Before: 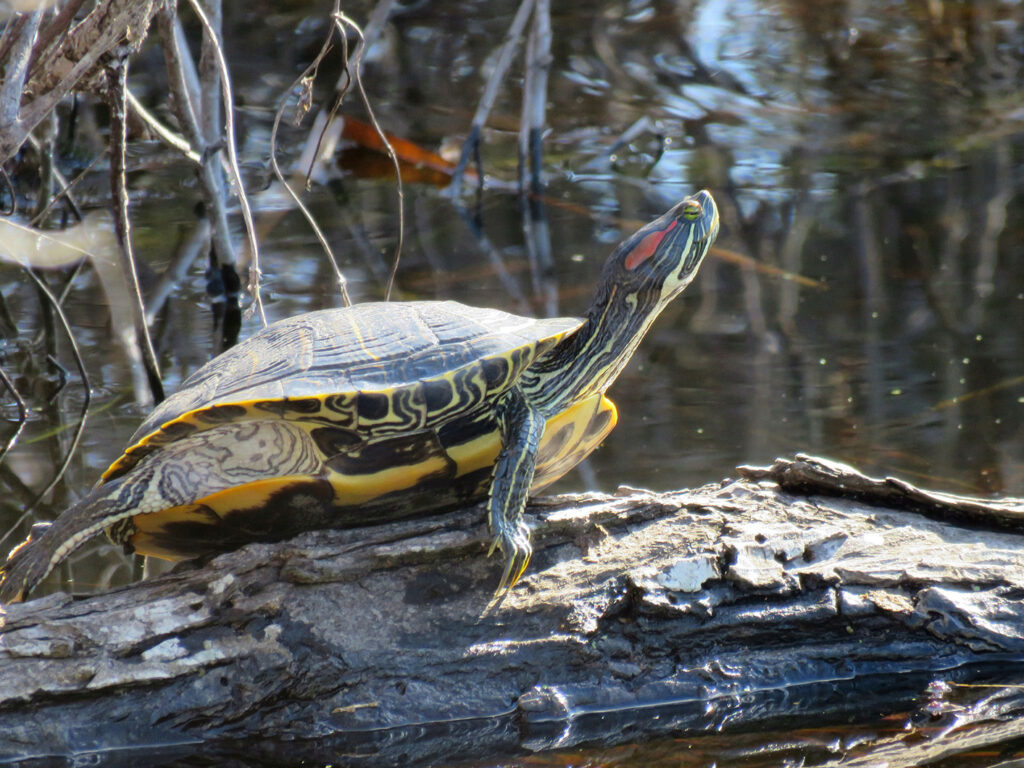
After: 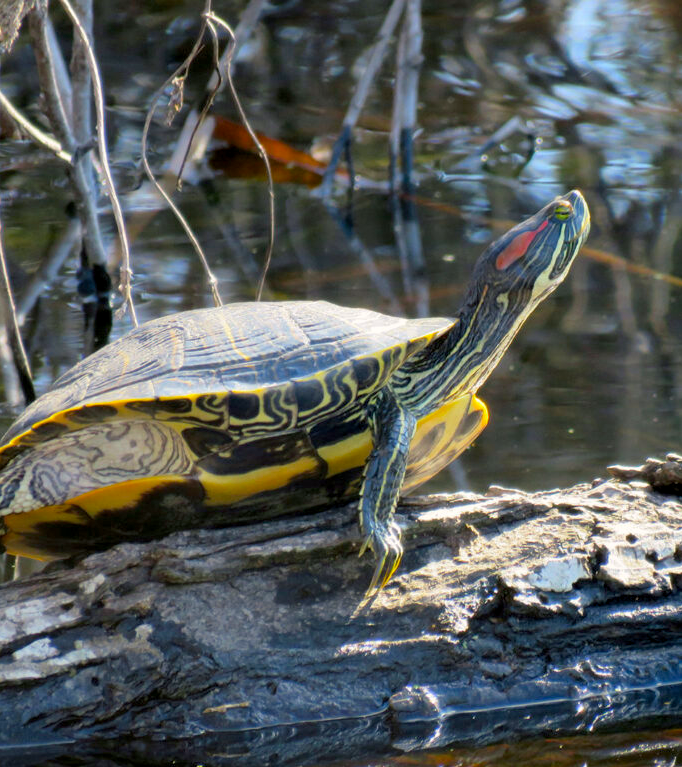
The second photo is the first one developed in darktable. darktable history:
crop and rotate: left 12.673%, right 20.66%
color balance rgb: shadows lift › chroma 2%, shadows lift › hue 217.2°, power › hue 60°, highlights gain › chroma 1%, highlights gain › hue 69.6°, global offset › luminance -0.5%, perceptual saturation grading › global saturation 15%, global vibrance 15%
